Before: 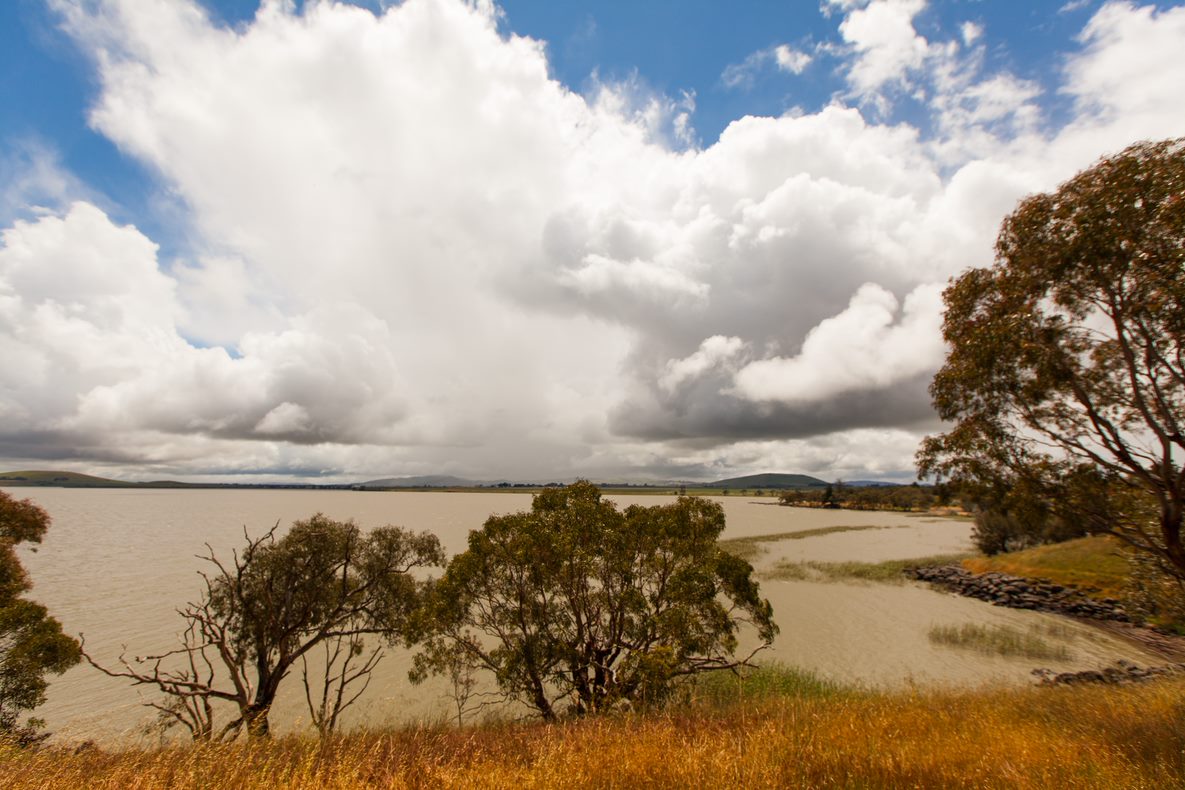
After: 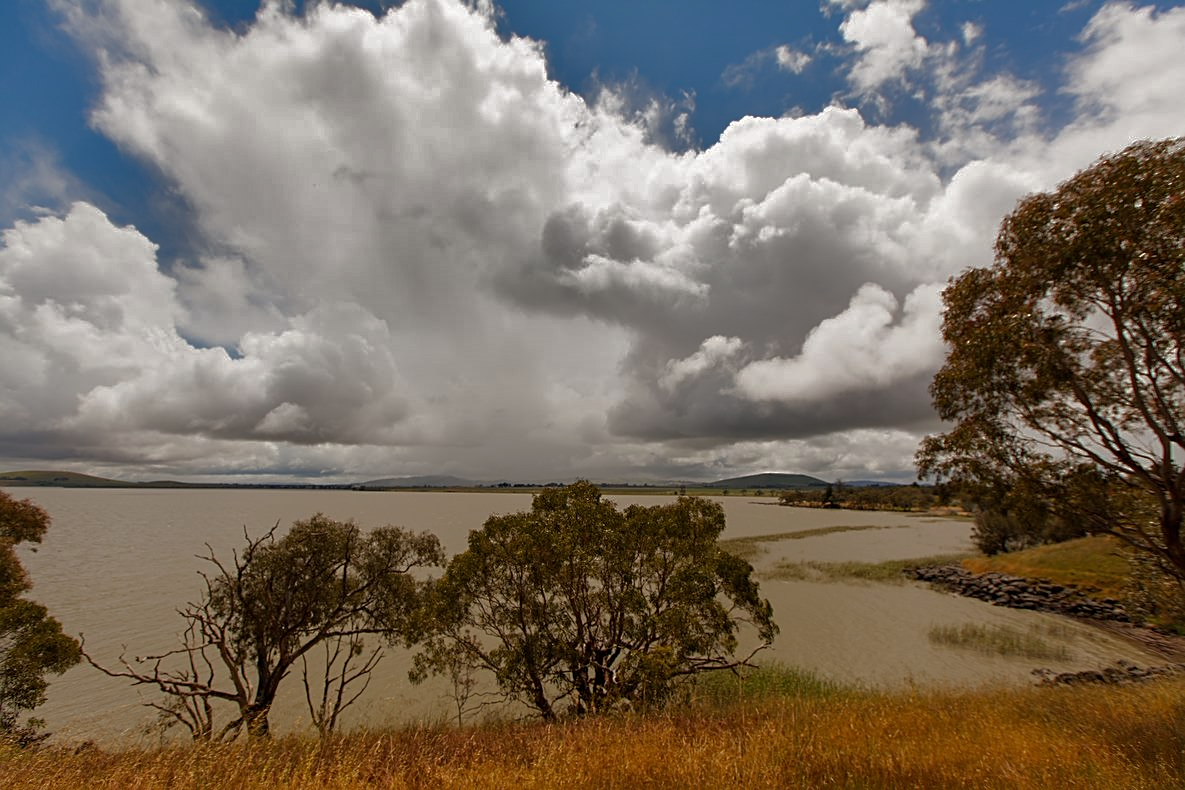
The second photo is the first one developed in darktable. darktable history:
base curve: curves: ch0 [(0, 0) (0.841, 0.609) (1, 1)]
shadows and highlights: shadows 19.13, highlights -83.41, soften with gaussian
sharpen: on, module defaults
